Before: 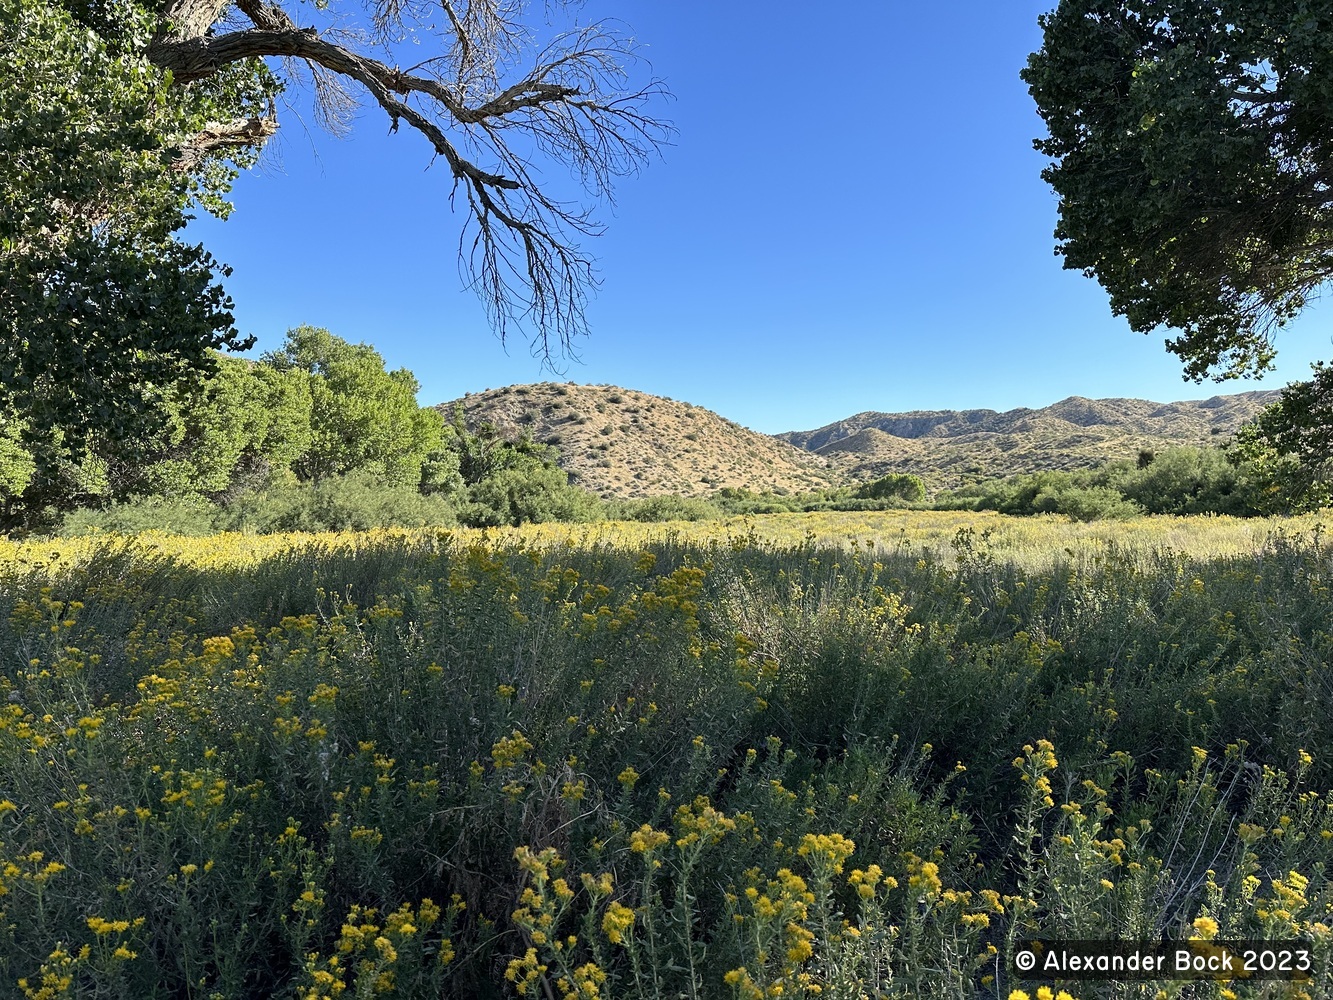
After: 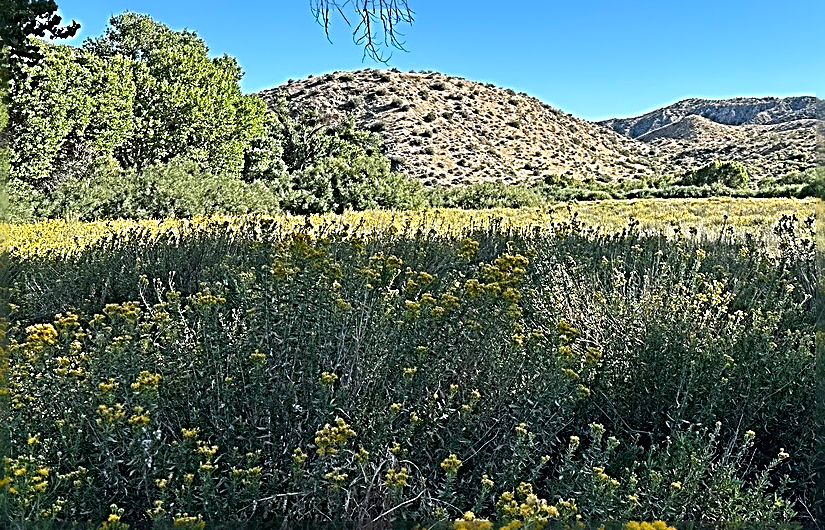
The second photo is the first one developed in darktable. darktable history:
sharpen: radius 3.201, amount 1.746
color correction: highlights a* -0.101, highlights b* -5.19, shadows a* -0.132, shadows b* -0.073
crop: left 13.291%, top 31.378%, right 24.787%, bottom 15.572%
